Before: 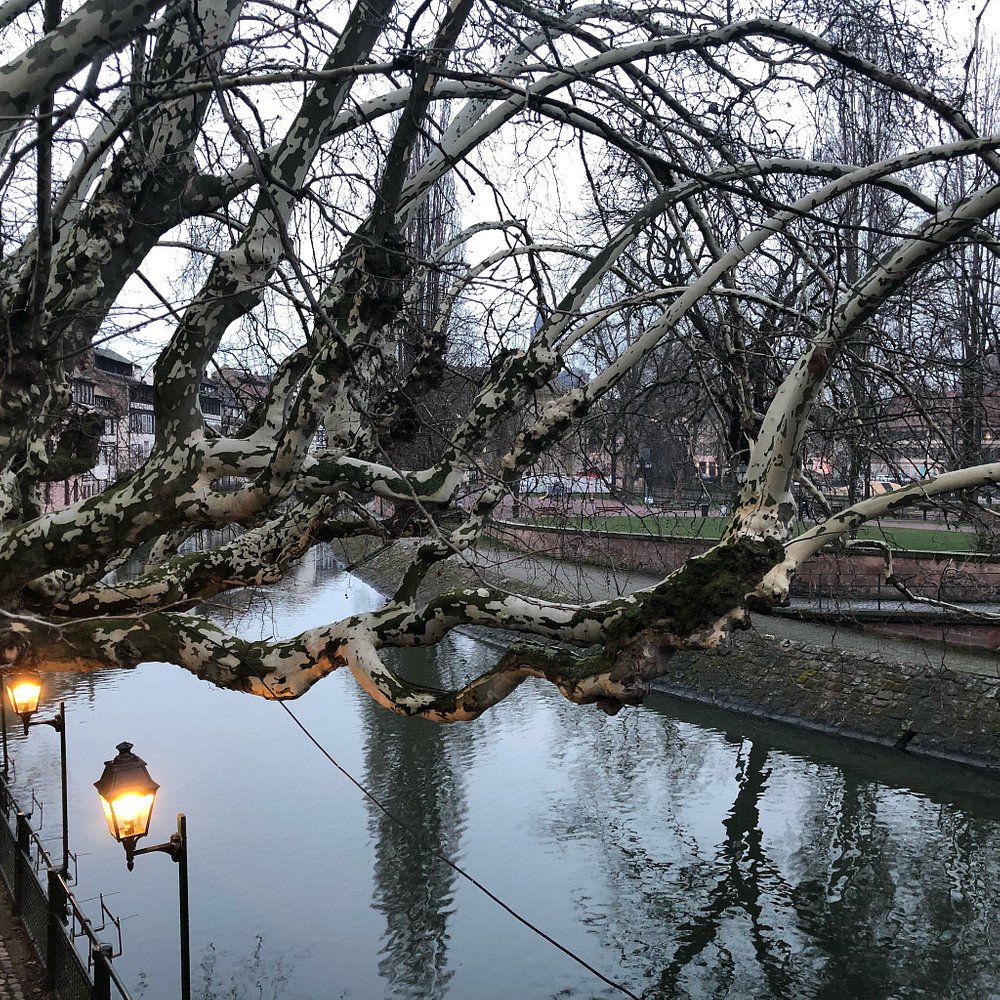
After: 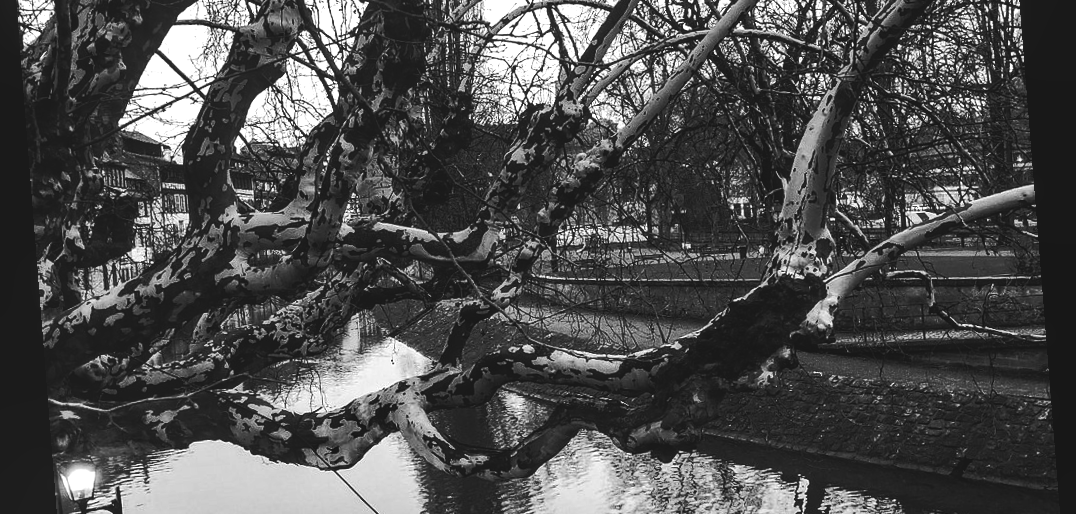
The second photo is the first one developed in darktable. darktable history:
exposure: black level correction -0.015, compensate highlight preservation false
monochrome: a 32, b 64, size 2.3
local contrast: on, module defaults
contrast brightness saturation: contrast -0.11
crop and rotate: top 26.056%, bottom 25.543%
tone equalizer: -8 EV -0.75 EV, -7 EV -0.7 EV, -6 EV -0.6 EV, -5 EV -0.4 EV, -3 EV 0.4 EV, -2 EV 0.6 EV, -1 EV 0.7 EV, +0 EV 0.75 EV, edges refinement/feathering 500, mask exposure compensation -1.57 EV, preserve details no
rotate and perspective: rotation -4.2°, shear 0.006, automatic cropping off
color balance rgb: linear chroma grading › global chroma 40.15%, perceptual saturation grading › global saturation 60.58%, perceptual saturation grading › highlights 20.44%, perceptual saturation grading › shadows -50.36%, perceptual brilliance grading › highlights 2.19%, perceptual brilliance grading › mid-tones -50.36%, perceptual brilliance grading › shadows -50.36%
